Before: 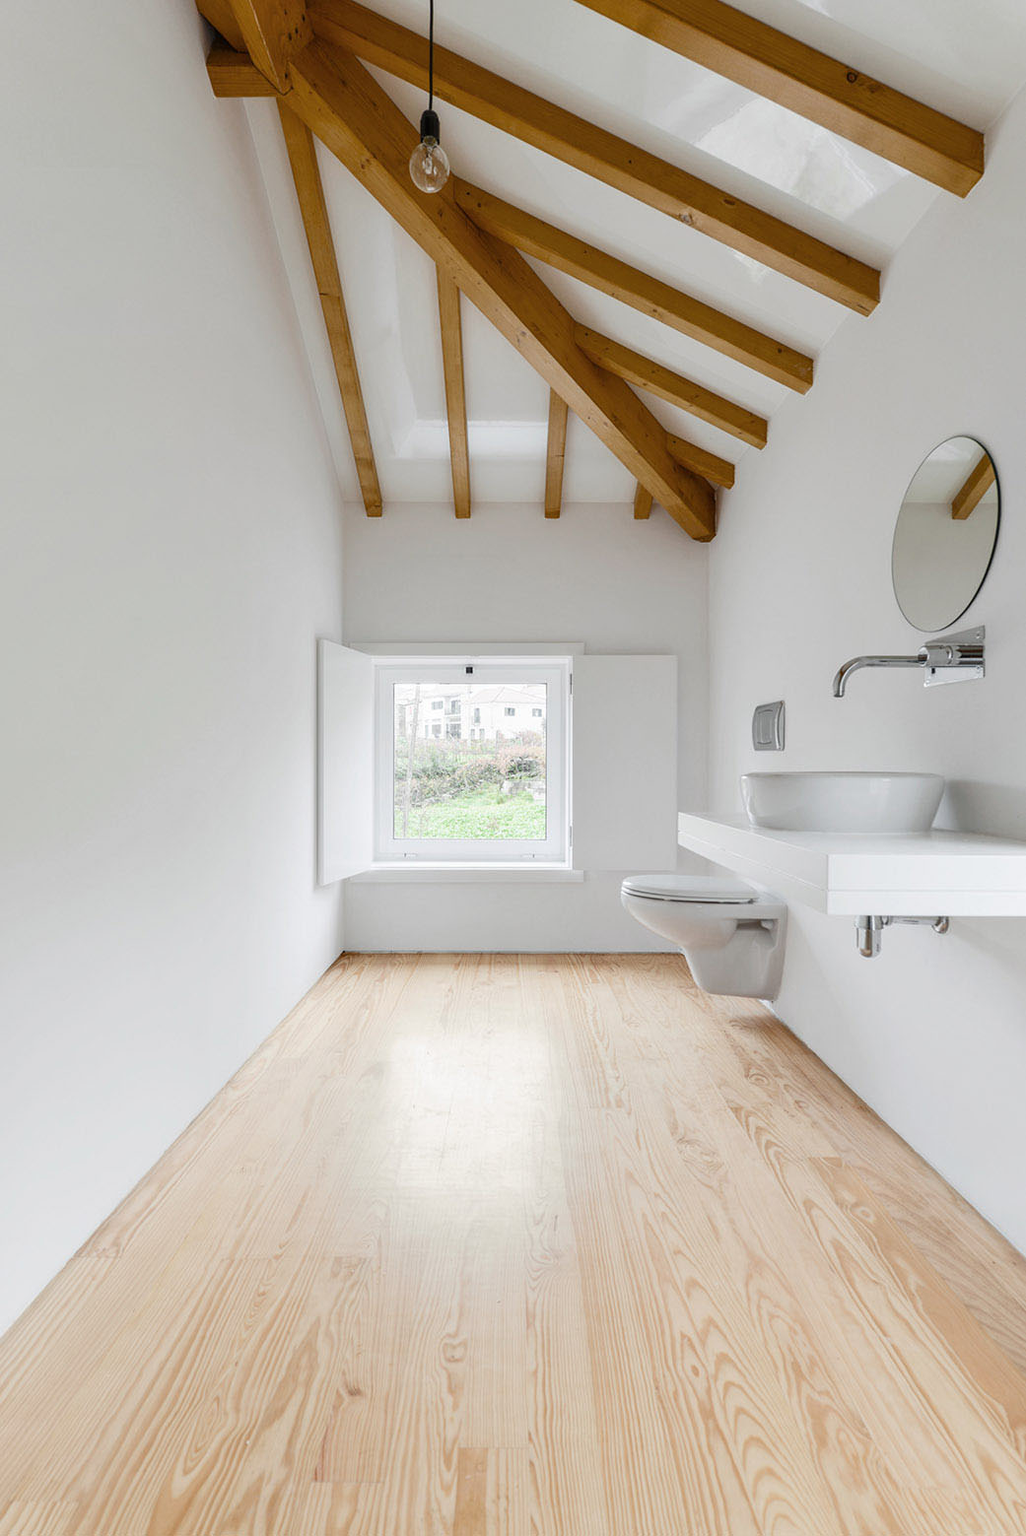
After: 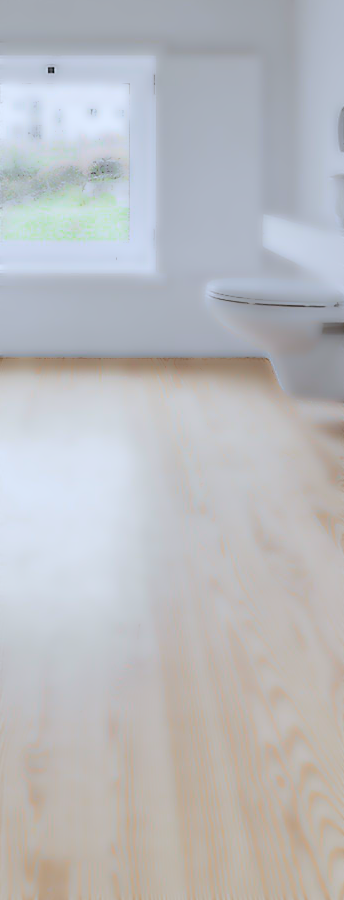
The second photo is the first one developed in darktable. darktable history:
sharpen: on, module defaults
color balance: lift [1, 0.998, 1.001, 1.002], gamma [1, 1.02, 1, 0.98], gain [1, 1.02, 1.003, 0.98]
tone equalizer: on, module defaults
white balance: red 0.924, blue 1.095
exposure: black level correction -0.014, exposure -0.193 EV, compensate highlight preservation false
crop: left 40.878%, top 39.176%, right 25.993%, bottom 3.081%
lowpass: radius 4, soften with bilateral filter, unbound 0
